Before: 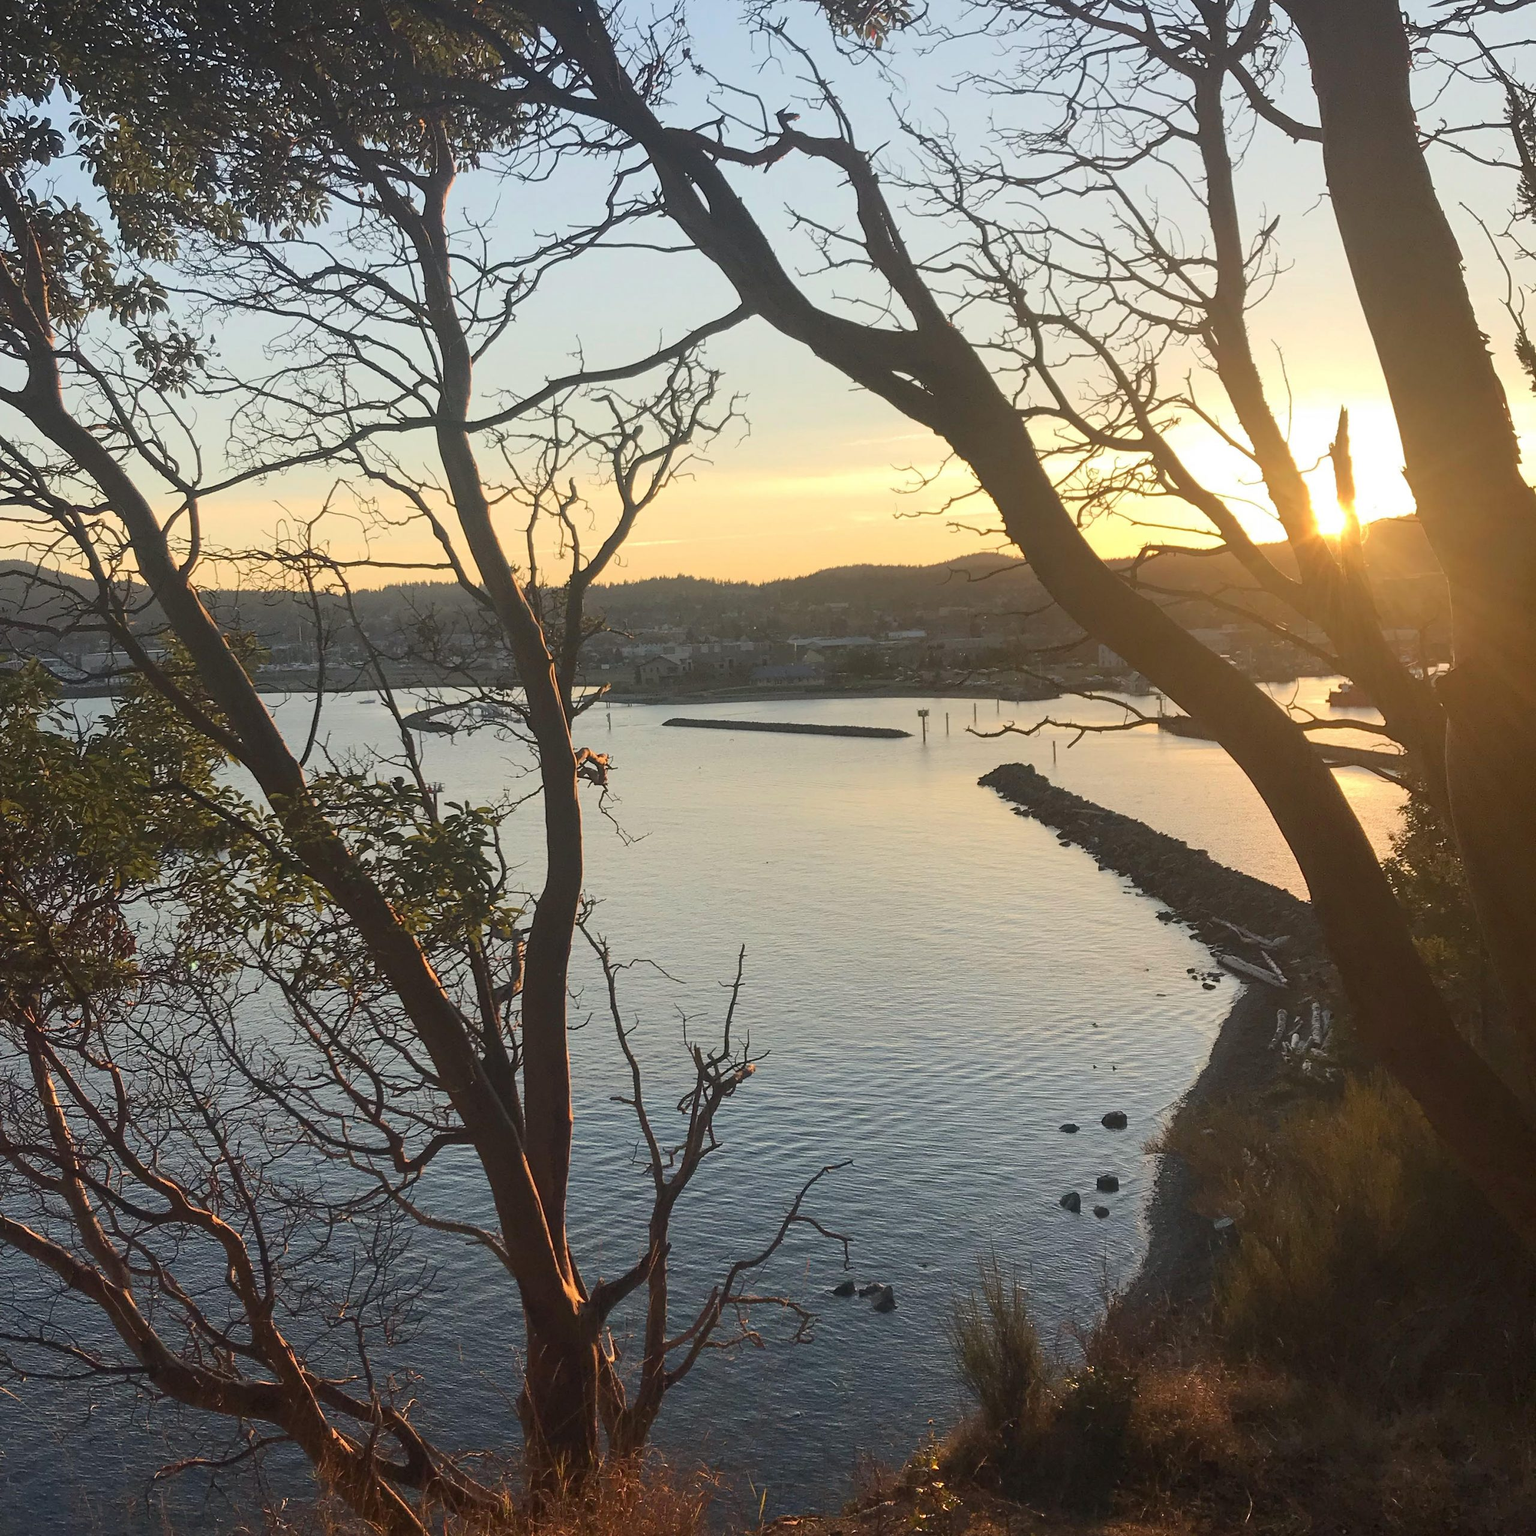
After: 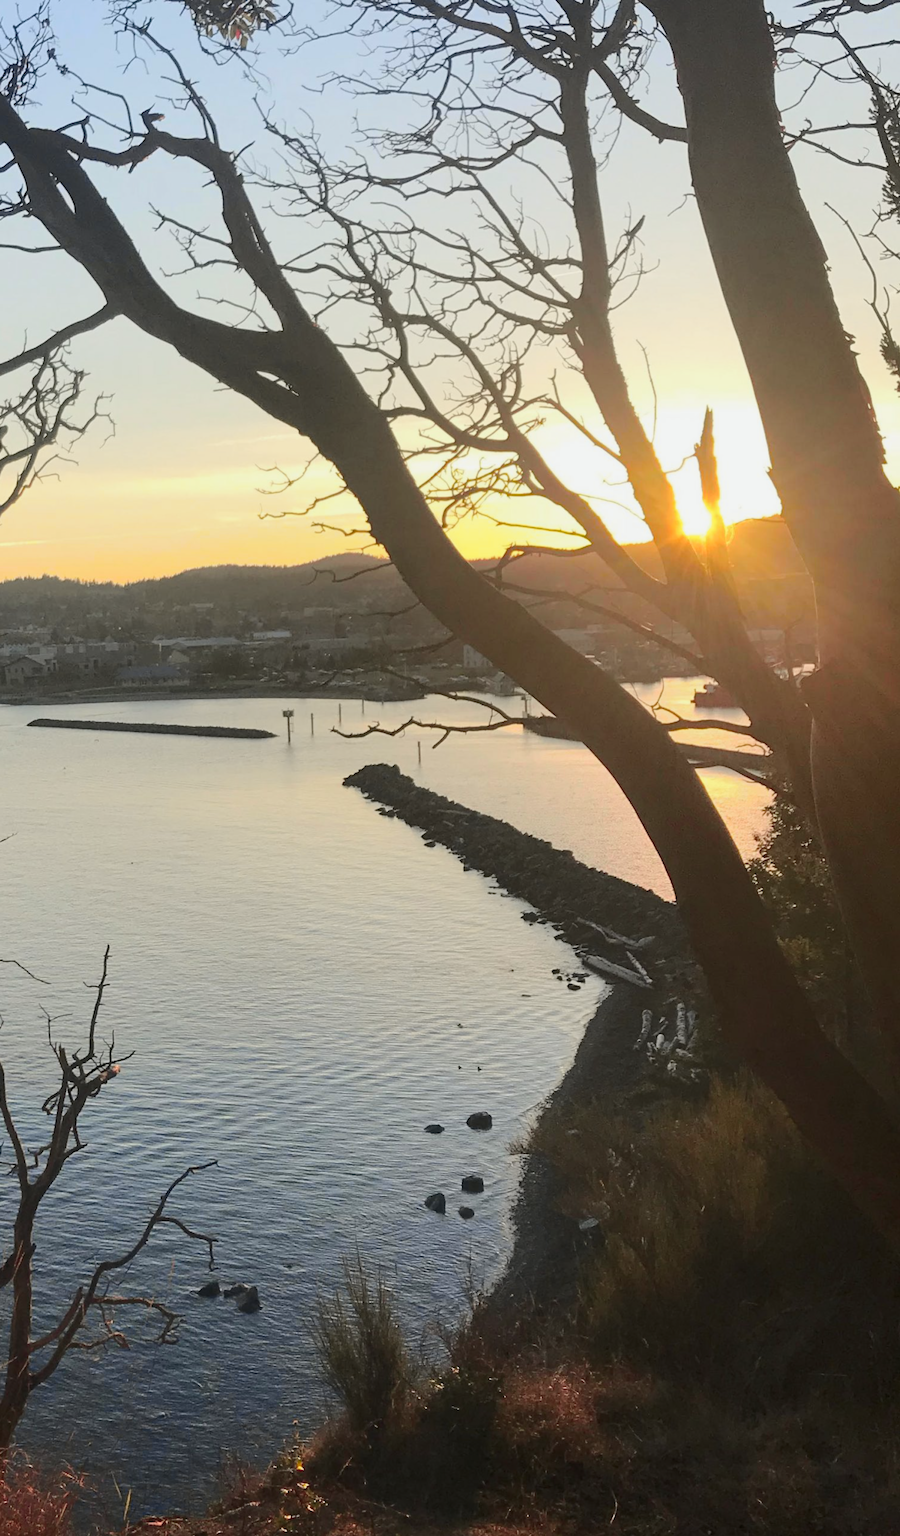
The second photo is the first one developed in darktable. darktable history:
tone curve: curves: ch0 [(0, 0) (0.23, 0.205) (0.486, 0.52) (0.822, 0.825) (0.994, 0.955)]; ch1 [(0, 0) (0.226, 0.261) (0.379, 0.442) (0.469, 0.472) (0.495, 0.495) (0.514, 0.504) (0.561, 0.568) (0.59, 0.612) (1, 1)]; ch2 [(0, 0) (0.269, 0.299) (0.459, 0.441) (0.498, 0.499) (0.523, 0.52) (0.586, 0.569) (0.635, 0.617) (0.659, 0.681) (0.718, 0.764) (1, 1)], color space Lab, independent channels, preserve colors none
lowpass: radius 0.5, unbound 0
crop: left 41.402%
